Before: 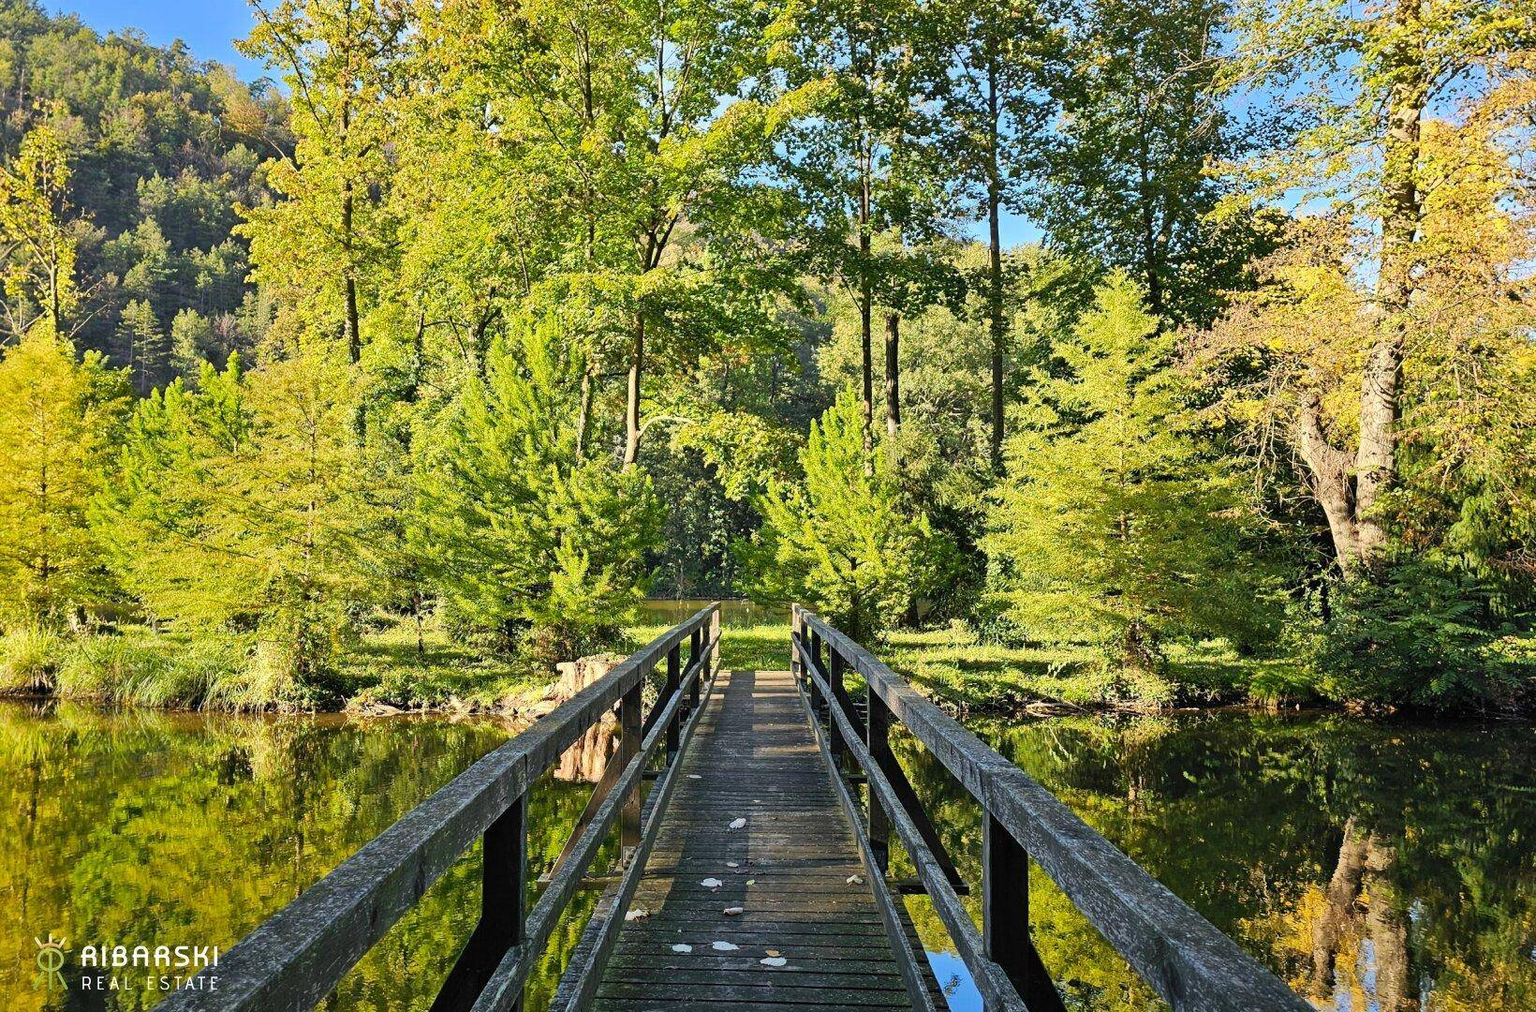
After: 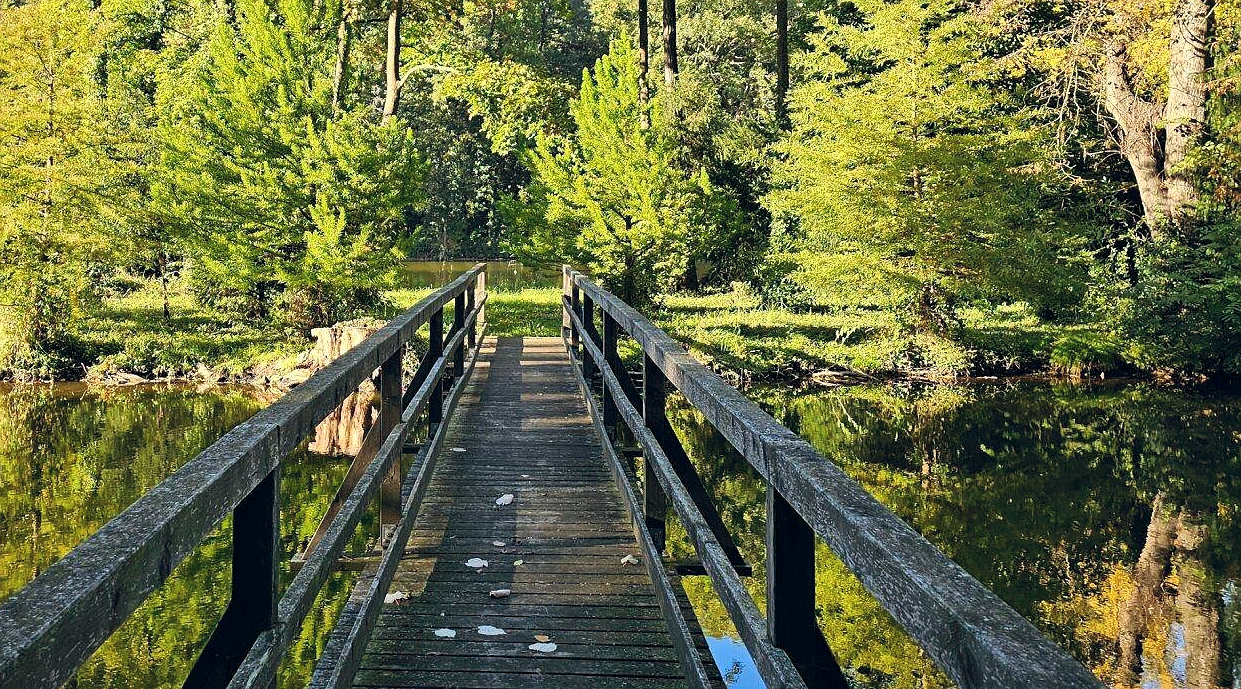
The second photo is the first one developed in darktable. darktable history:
sharpen: radius 1, threshold 1
color balance rgb: shadows lift › chroma 3.88%, shadows lift › hue 88.52°, power › hue 214.65°, global offset › chroma 0.1%, global offset › hue 252.4°, contrast 4.45%
crop and rotate: left 17.299%, top 35.115%, right 7.015%, bottom 1.024%
